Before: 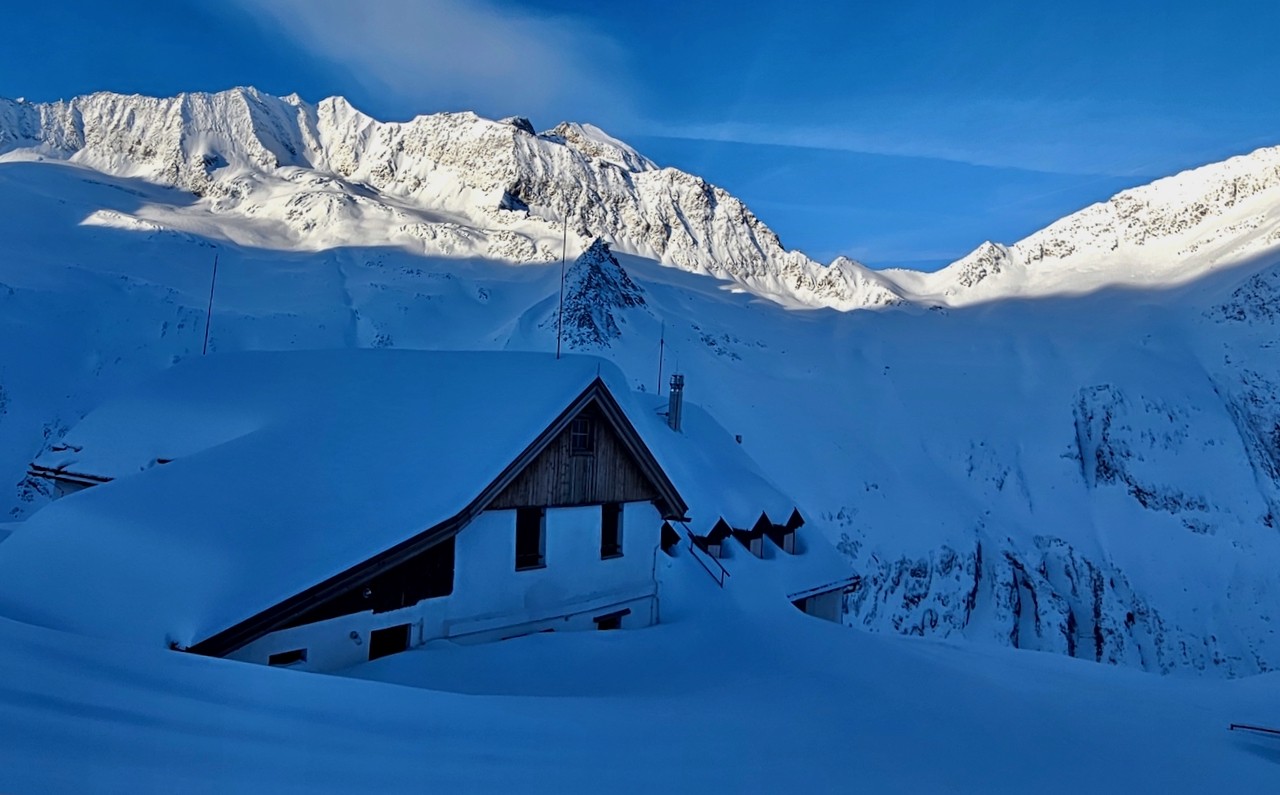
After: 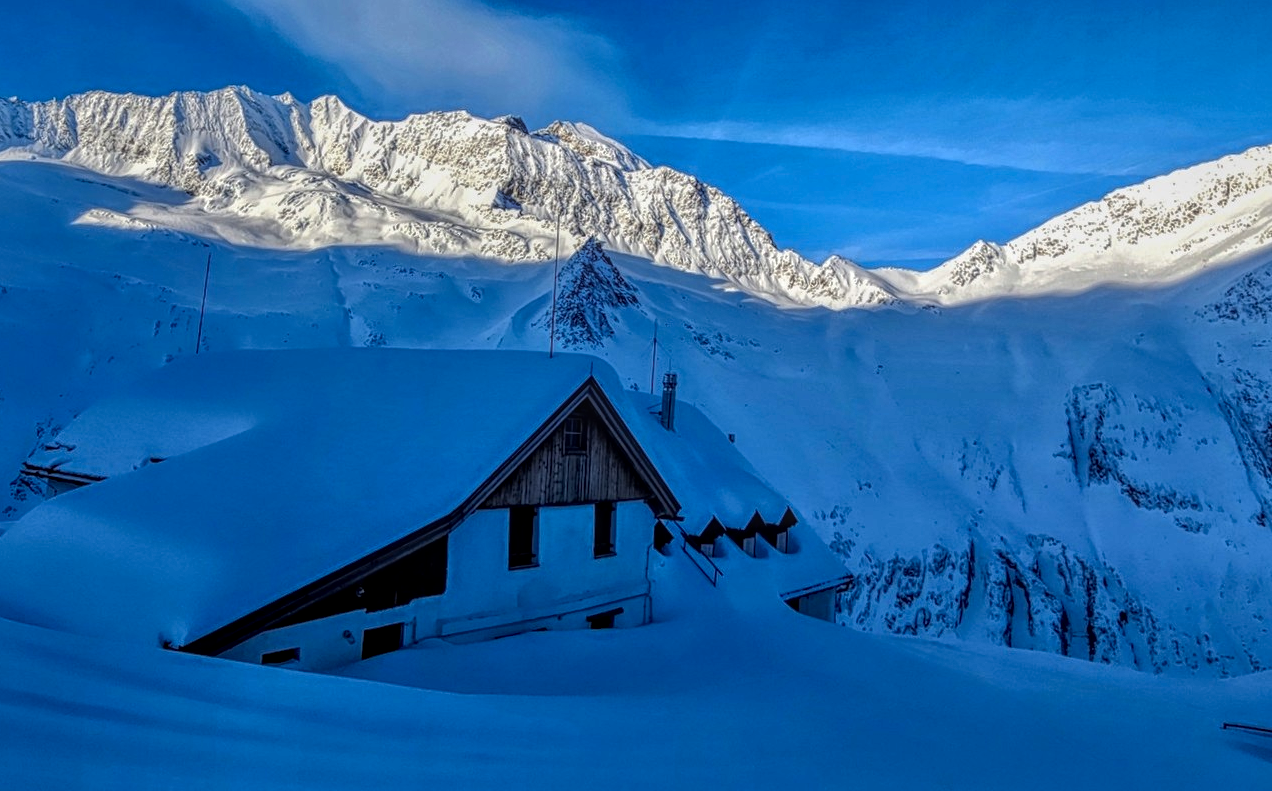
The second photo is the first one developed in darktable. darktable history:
crop and rotate: left 0.614%, top 0.179%, bottom 0.309%
local contrast: highlights 20%, shadows 30%, detail 200%, midtone range 0.2
color balance: contrast 10%
